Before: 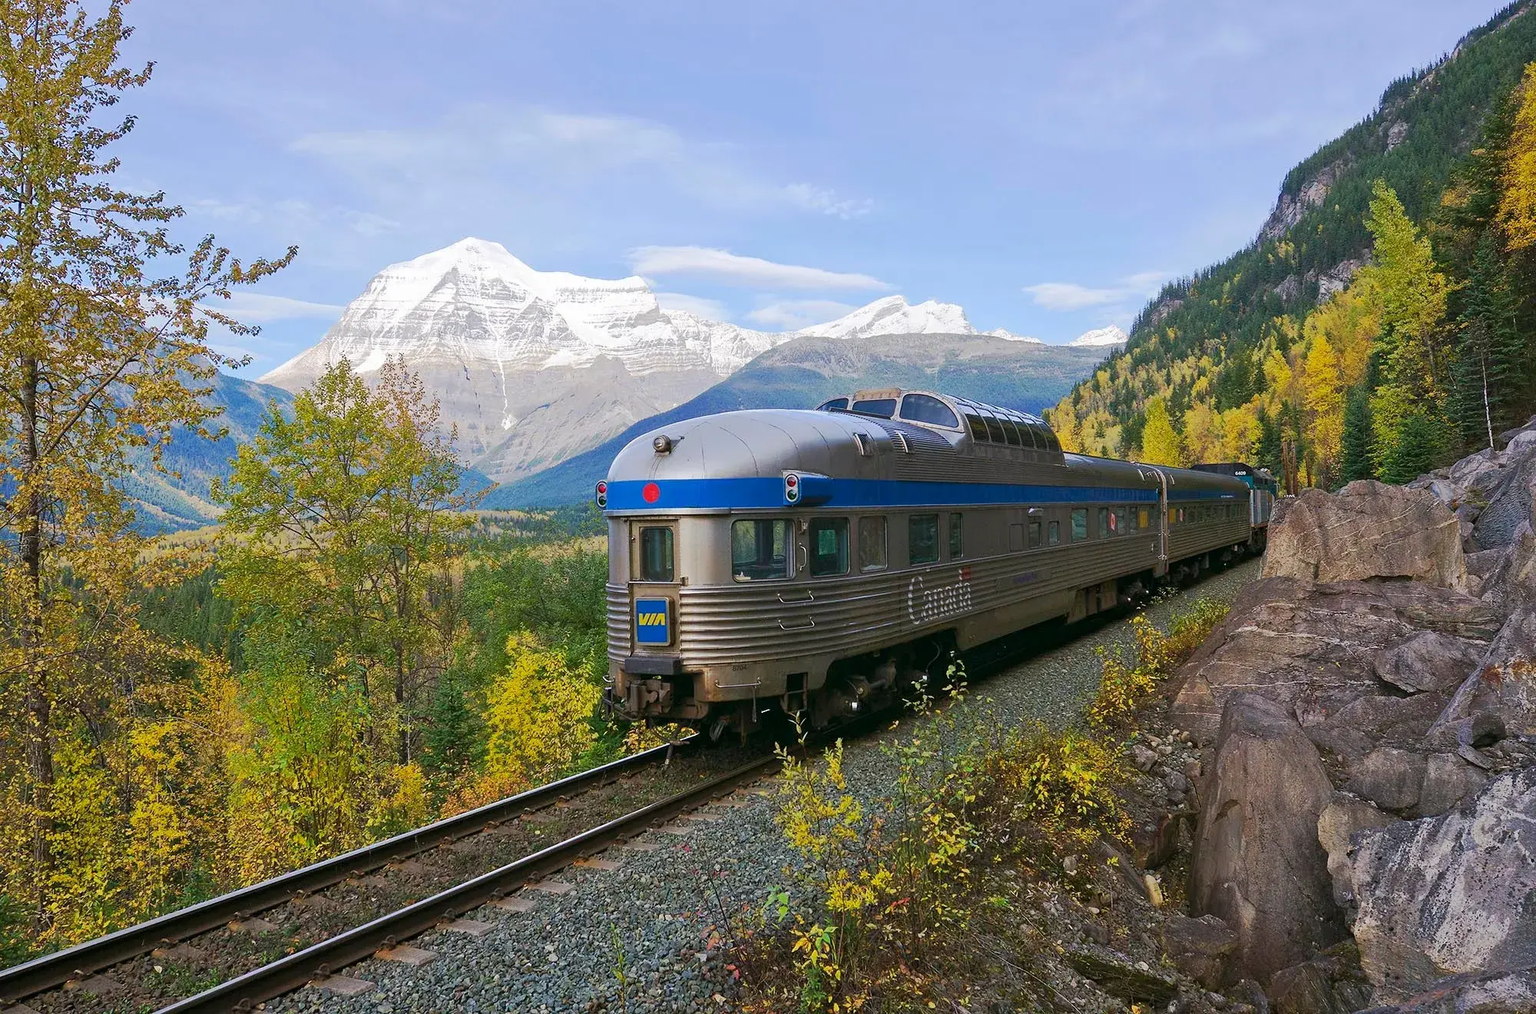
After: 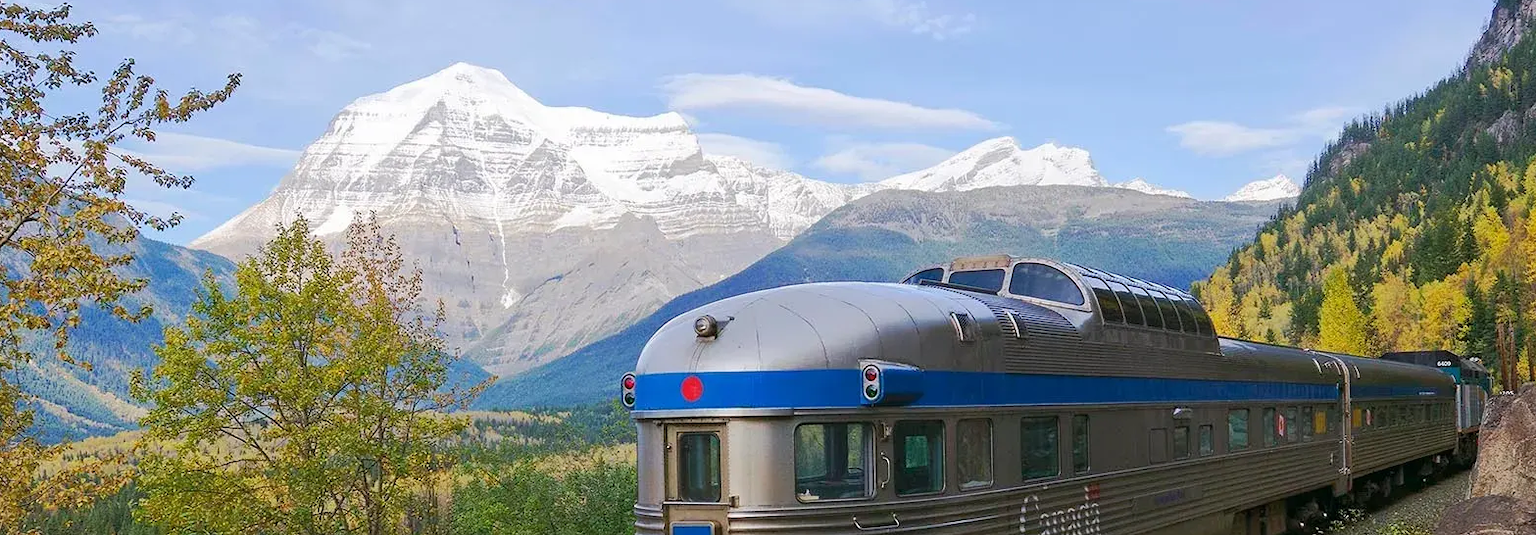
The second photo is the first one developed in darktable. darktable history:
crop: left 7.113%, top 18.61%, right 14.512%, bottom 39.988%
